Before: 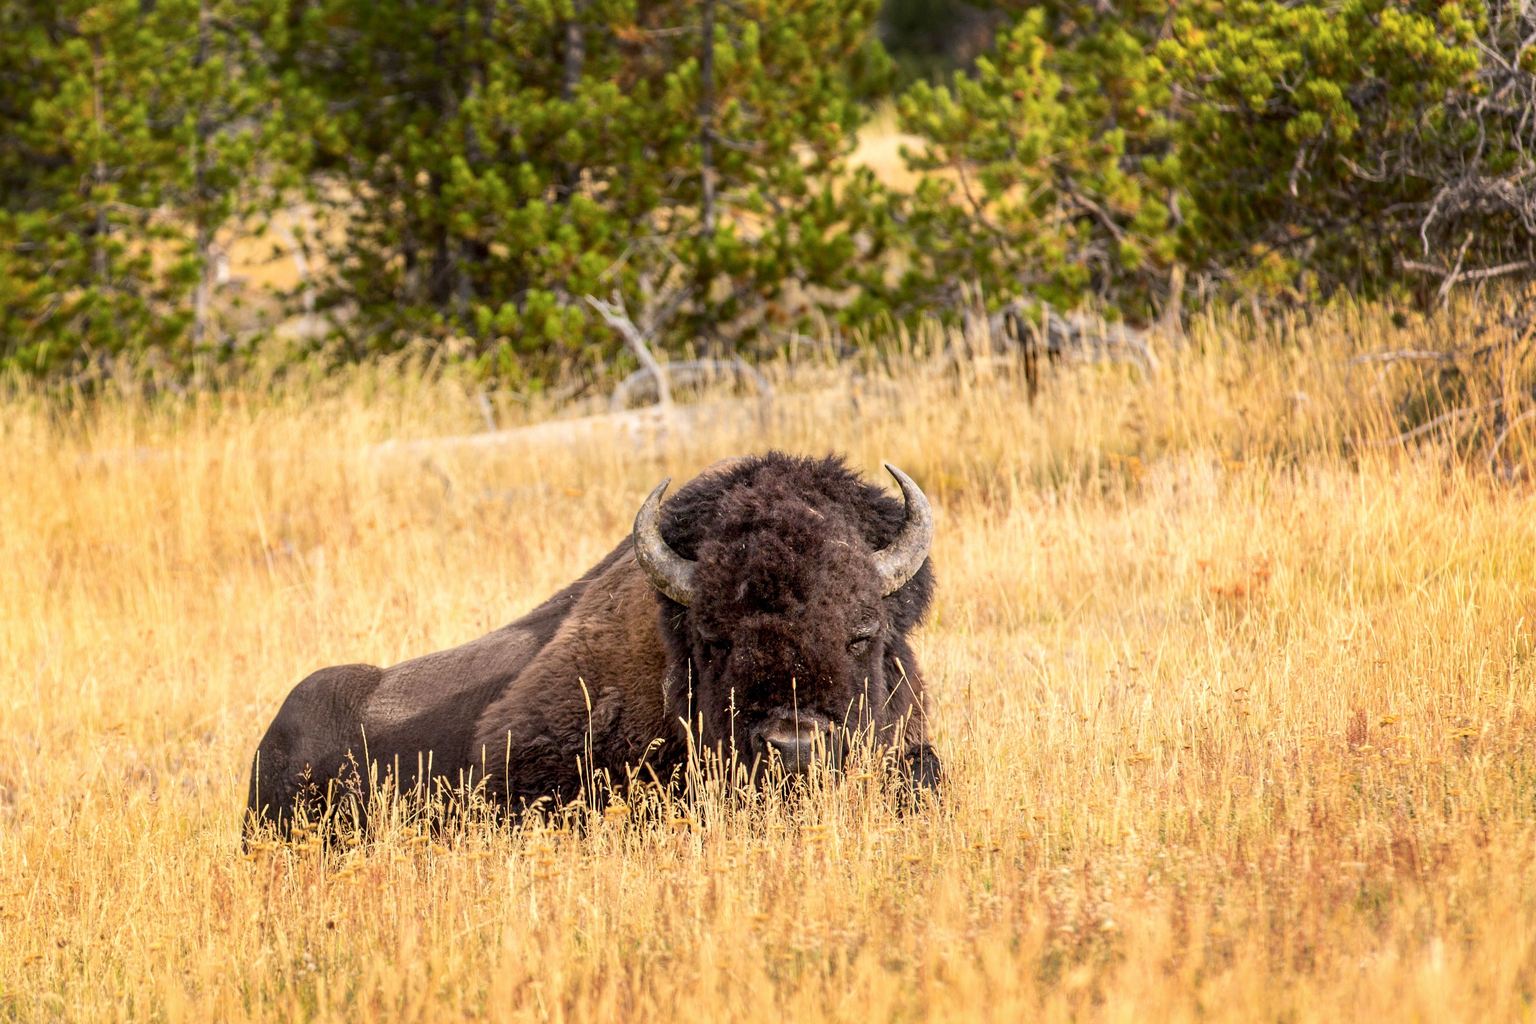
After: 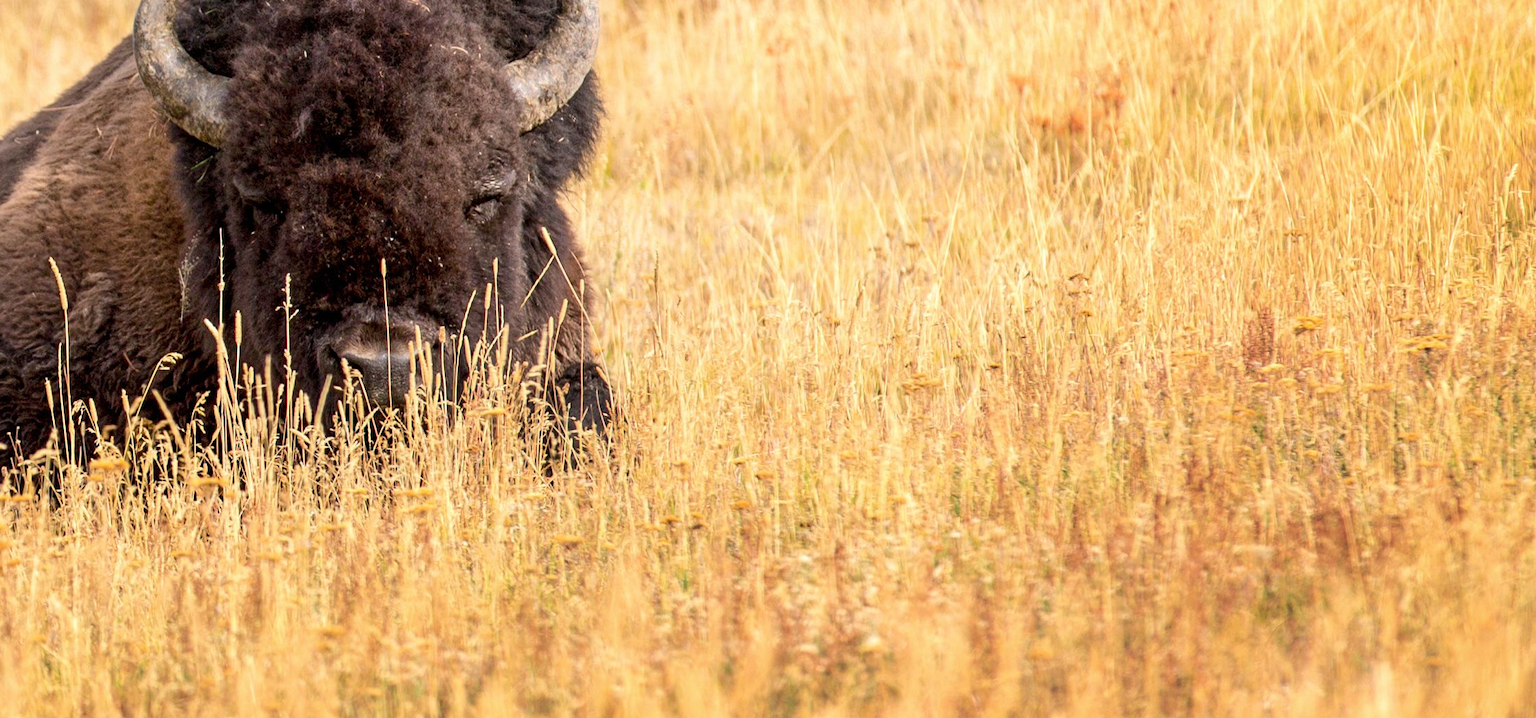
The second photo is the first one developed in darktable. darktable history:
crop and rotate: left 35.643%, top 49.979%, bottom 4.862%
